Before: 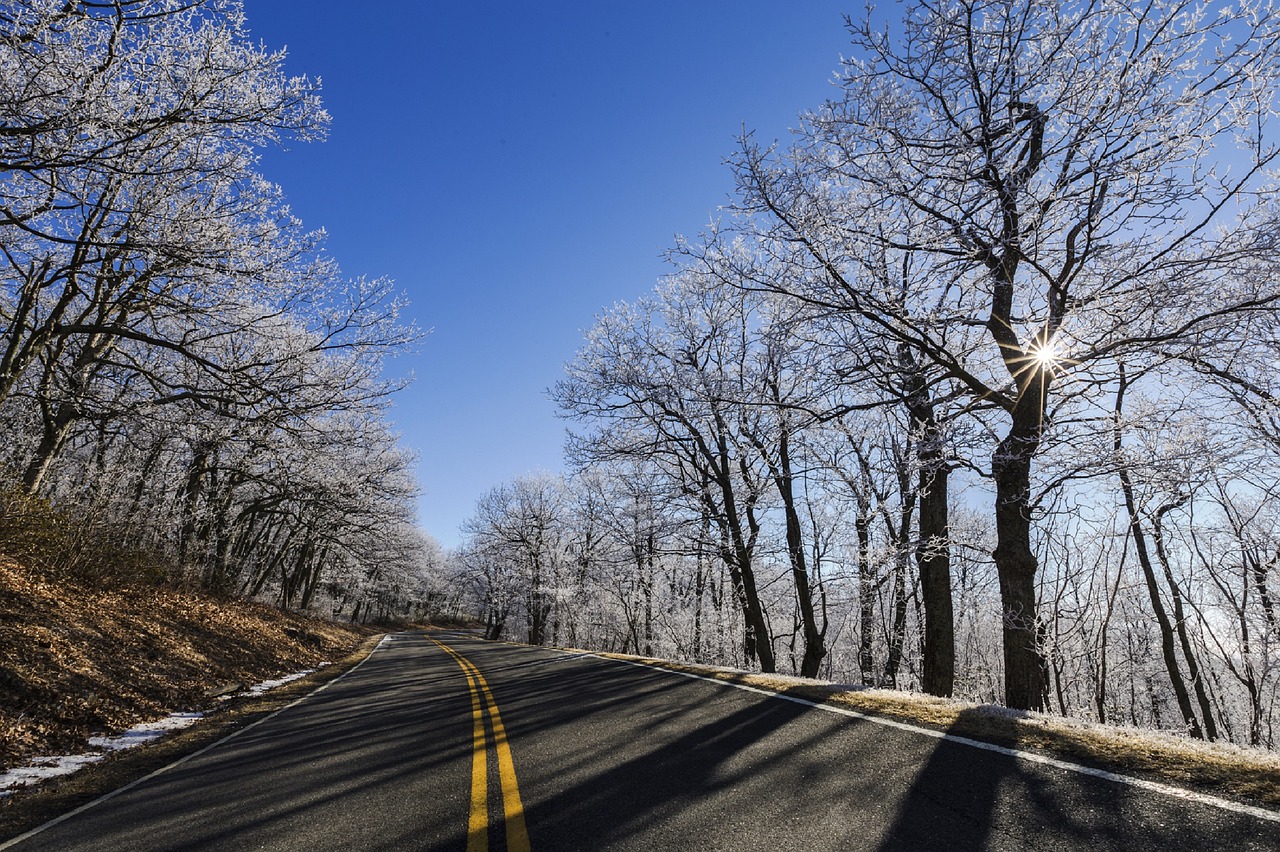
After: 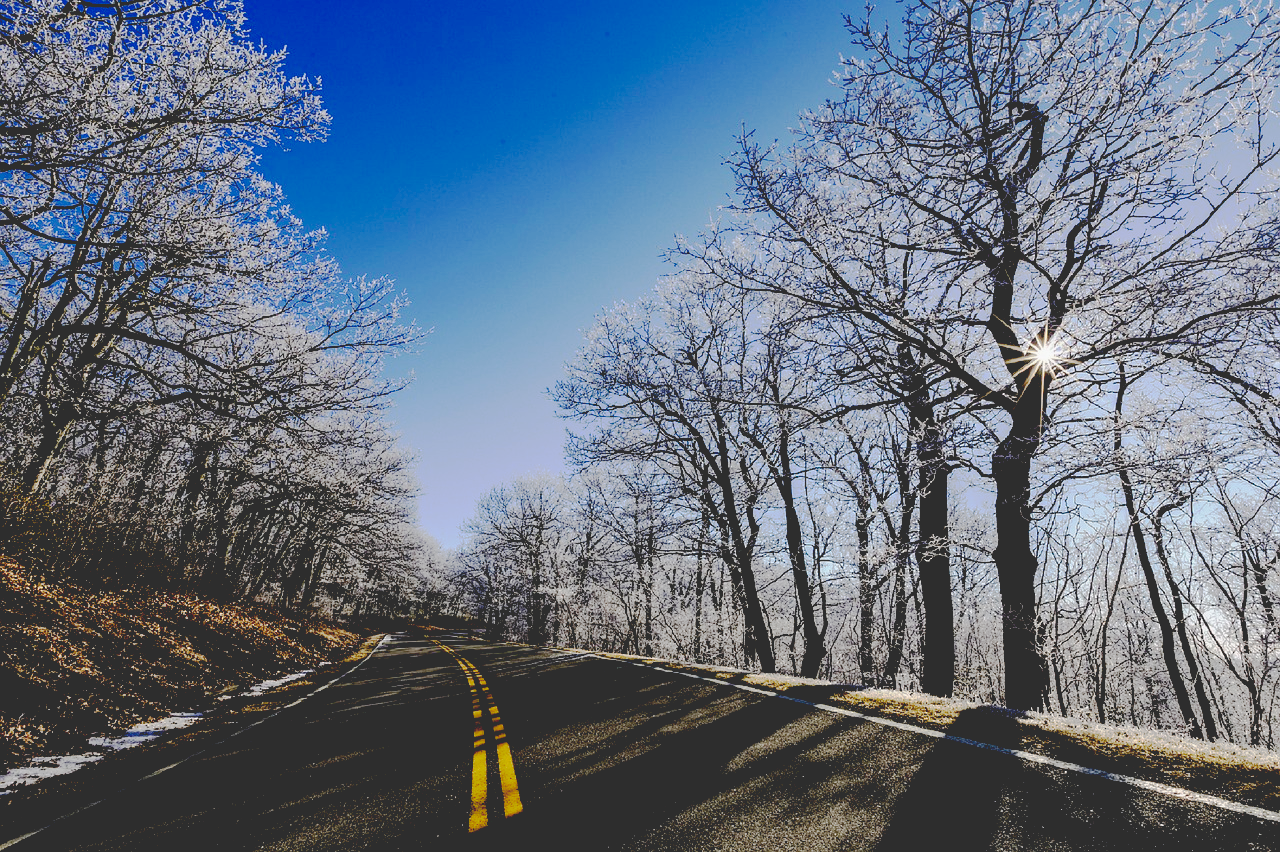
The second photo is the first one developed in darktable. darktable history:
exposure: exposure -0.181 EV, compensate highlight preservation false
base curve: curves: ch0 [(0.065, 0.026) (0.236, 0.358) (0.53, 0.546) (0.777, 0.841) (0.924, 0.992)], preserve colors none
